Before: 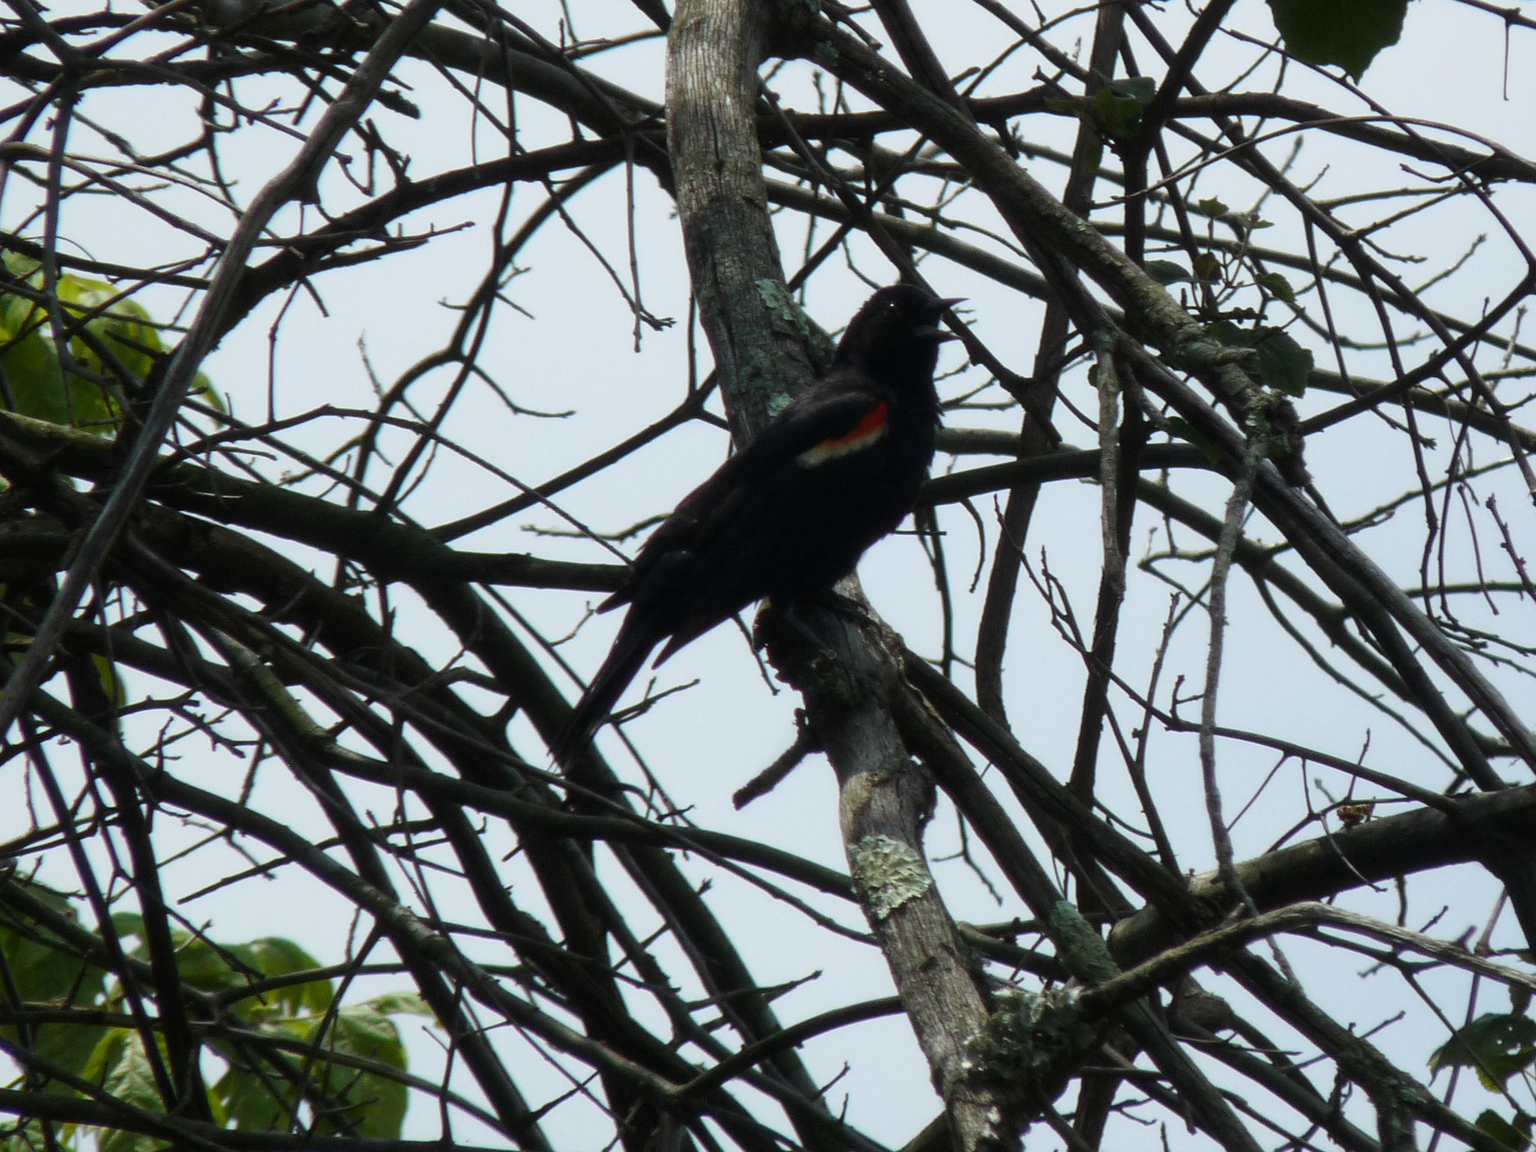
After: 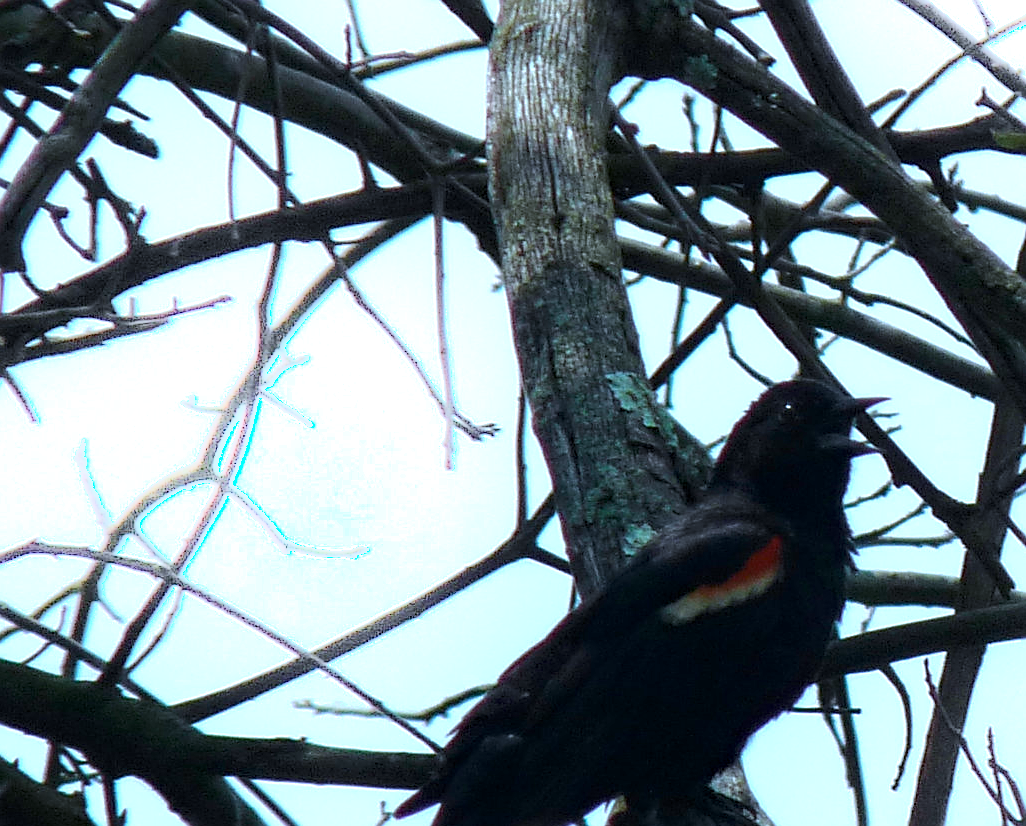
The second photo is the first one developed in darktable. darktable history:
haze removal: compatibility mode true, adaptive false
crop: left 19.603%, right 30.279%, bottom 46.222%
exposure: black level correction 0, exposure 0.693 EV, compensate highlight preservation false
shadows and highlights: shadows -20.78, highlights 98.97, soften with gaussian
local contrast: highlights 62%, shadows 106%, detail 106%, midtone range 0.528
sharpen: on, module defaults
color calibration: illuminant custom, x 0.388, y 0.387, temperature 3847.06 K, gamut compression 0.98
